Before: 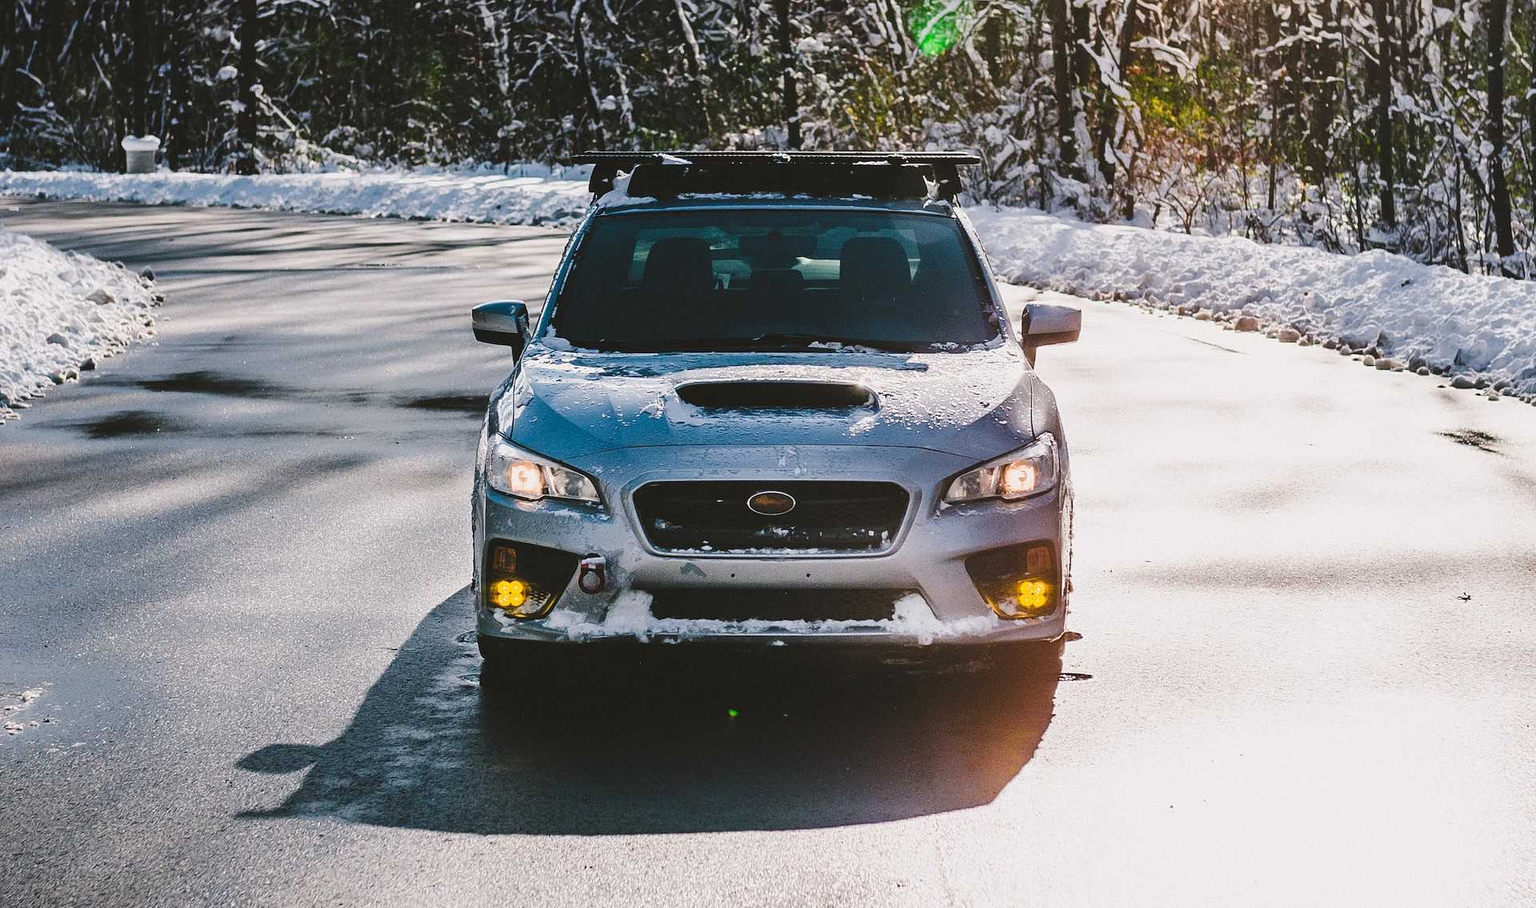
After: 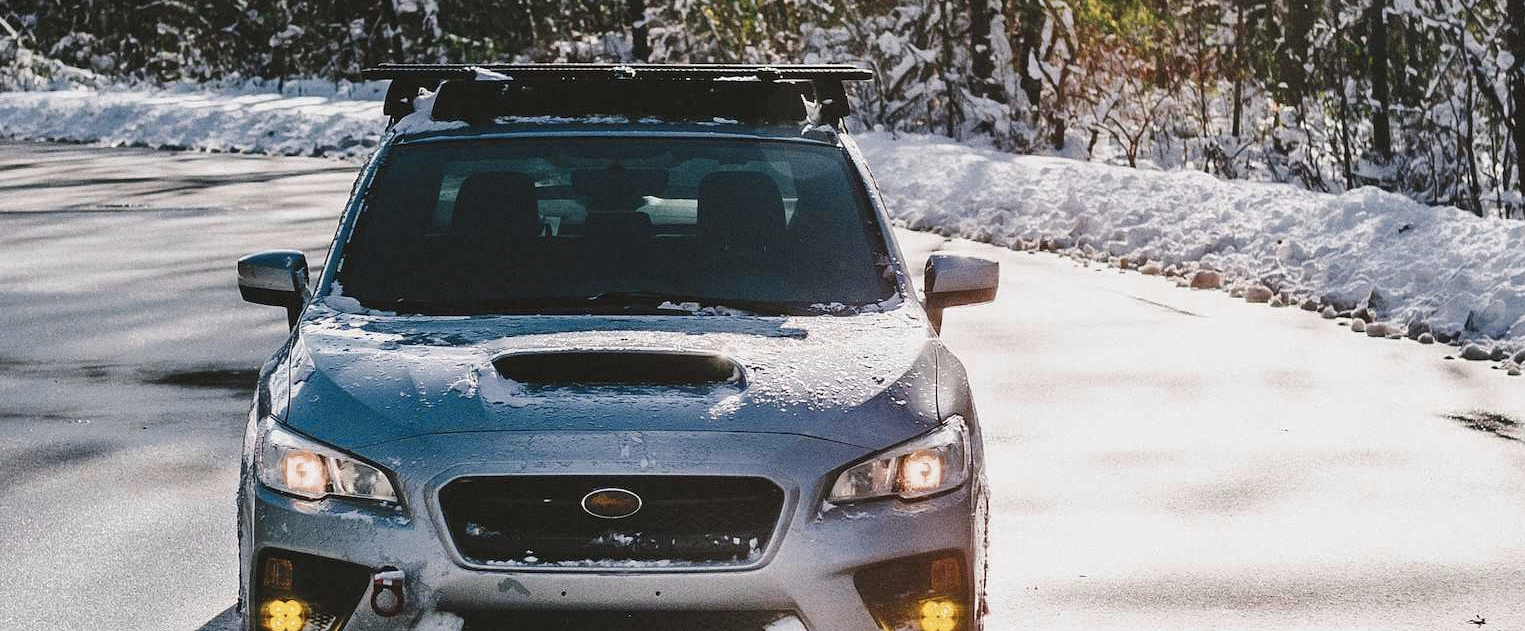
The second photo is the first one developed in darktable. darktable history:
crop: left 18.38%, top 11.092%, right 2.134%, bottom 33.217%
color zones: curves: ch0 [(0, 0.5) (0.125, 0.4) (0.25, 0.5) (0.375, 0.4) (0.5, 0.4) (0.625, 0.35) (0.75, 0.35) (0.875, 0.5)]; ch1 [(0, 0.35) (0.125, 0.45) (0.25, 0.35) (0.375, 0.35) (0.5, 0.35) (0.625, 0.35) (0.75, 0.45) (0.875, 0.35)]; ch2 [(0, 0.6) (0.125, 0.5) (0.25, 0.5) (0.375, 0.6) (0.5, 0.6) (0.625, 0.5) (0.75, 0.5) (0.875, 0.5)]
grain: coarseness 0.09 ISO
